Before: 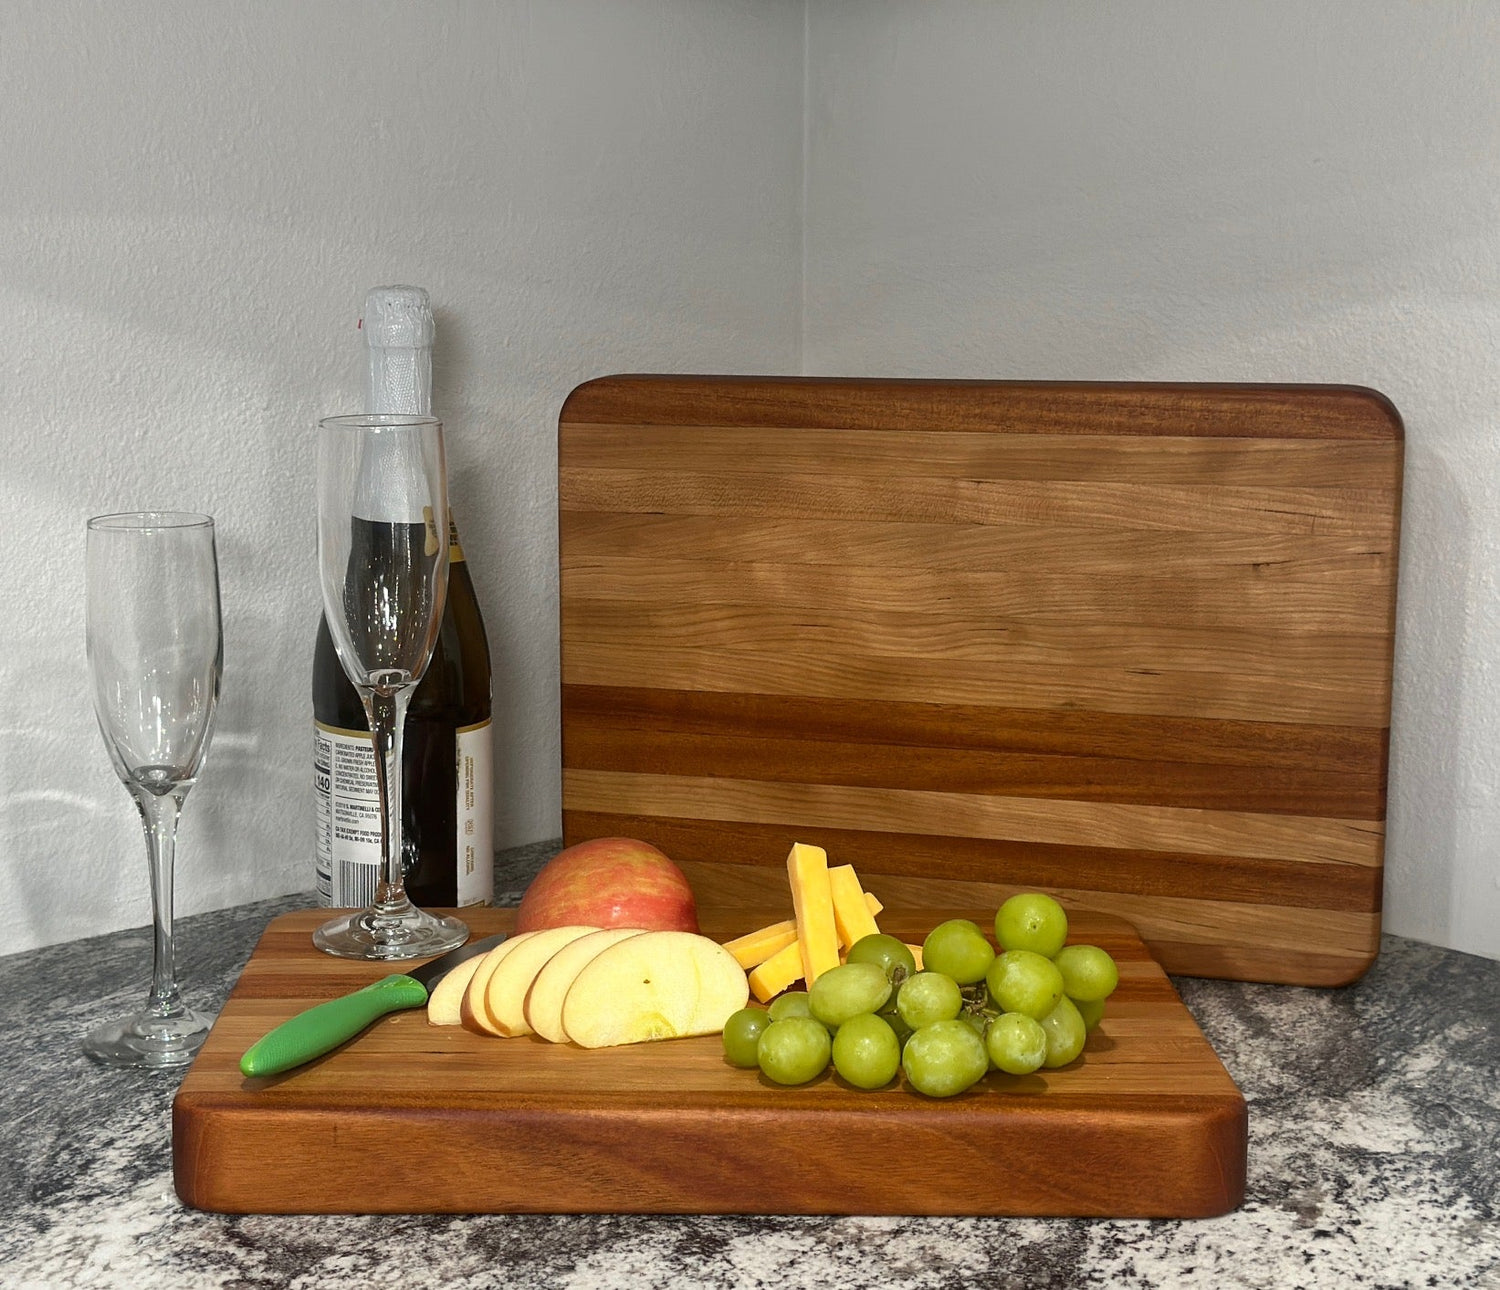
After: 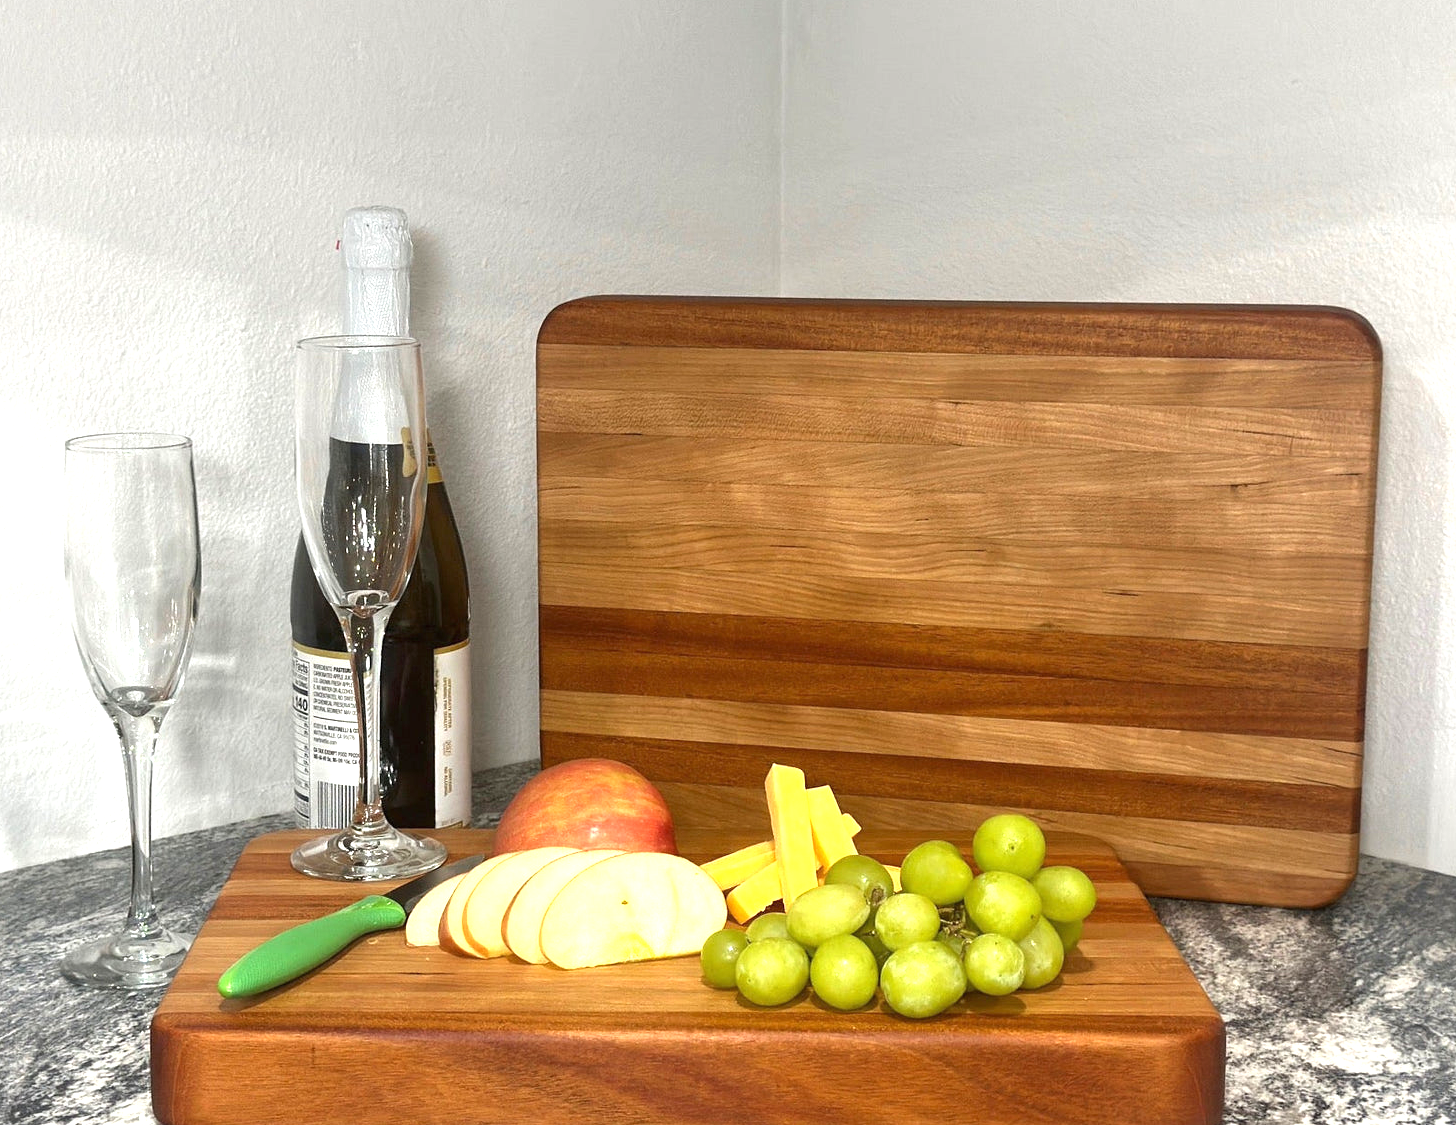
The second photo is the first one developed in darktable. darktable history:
crop: left 1.507%, top 6.147%, right 1.379%, bottom 6.637%
exposure: black level correction 0, exposure 0.953 EV, compensate exposure bias true, compensate highlight preservation false
